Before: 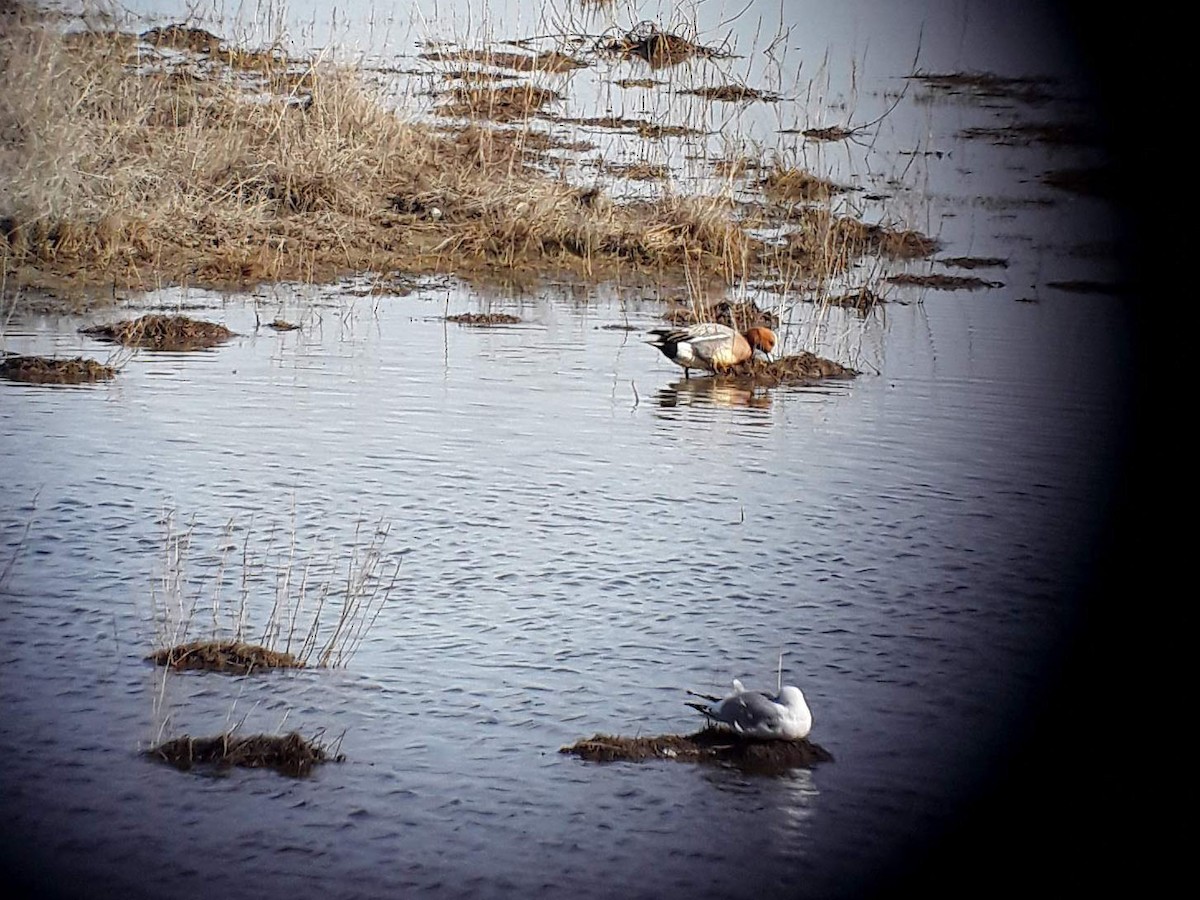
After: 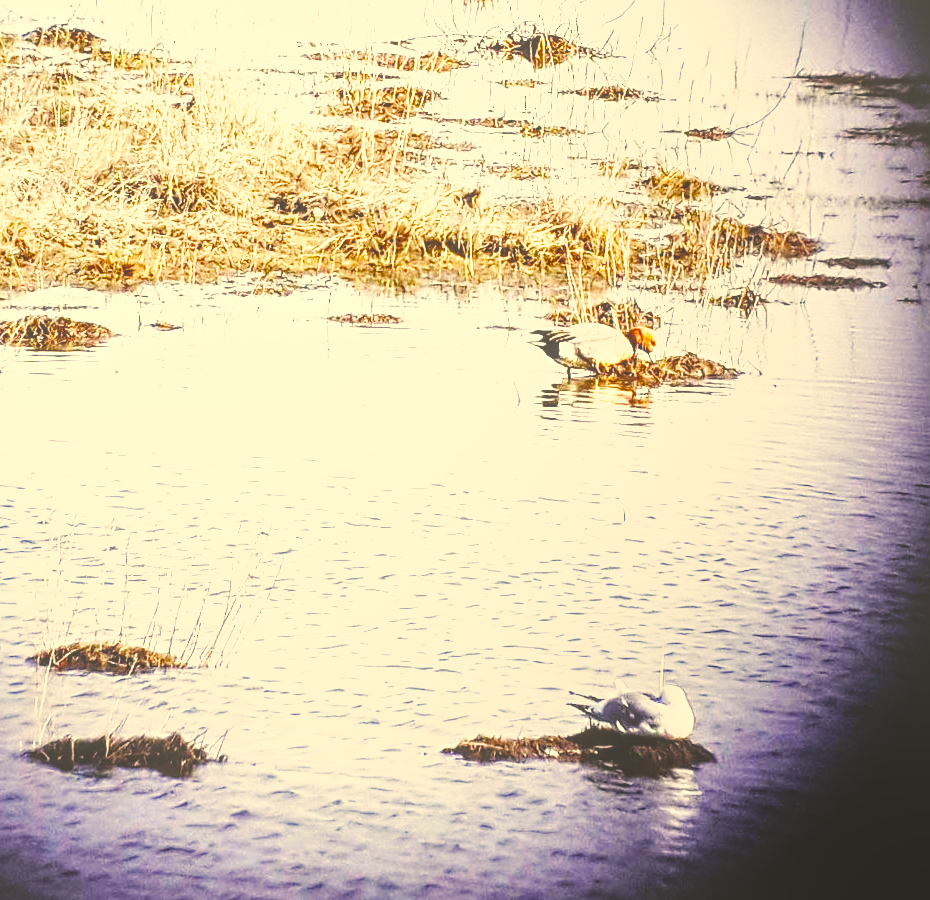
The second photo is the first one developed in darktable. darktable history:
exposure: exposure 0.663 EV, compensate highlight preservation false
color correction: highlights a* 2.67, highlights b* 23.42
crop: left 9.868%, right 12.631%
local contrast: highlights 71%, shadows 19%, midtone range 0.19
tone equalizer: -8 EV -0.755 EV, -7 EV -0.696 EV, -6 EV -0.623 EV, -5 EV -0.362 EV, -3 EV 0.379 EV, -2 EV 0.6 EV, -1 EV 0.679 EV, +0 EV 0.745 EV, smoothing diameter 2.18%, edges refinement/feathering 20.77, mask exposure compensation -1.57 EV, filter diffusion 5
base curve: curves: ch0 [(0, 0) (0, 0) (0.002, 0.001) (0.008, 0.003) (0.019, 0.011) (0.037, 0.037) (0.064, 0.11) (0.102, 0.232) (0.152, 0.379) (0.216, 0.524) (0.296, 0.665) (0.394, 0.789) (0.512, 0.881) (0.651, 0.945) (0.813, 0.986) (1, 1)], preserve colors none
shadows and highlights: soften with gaussian
